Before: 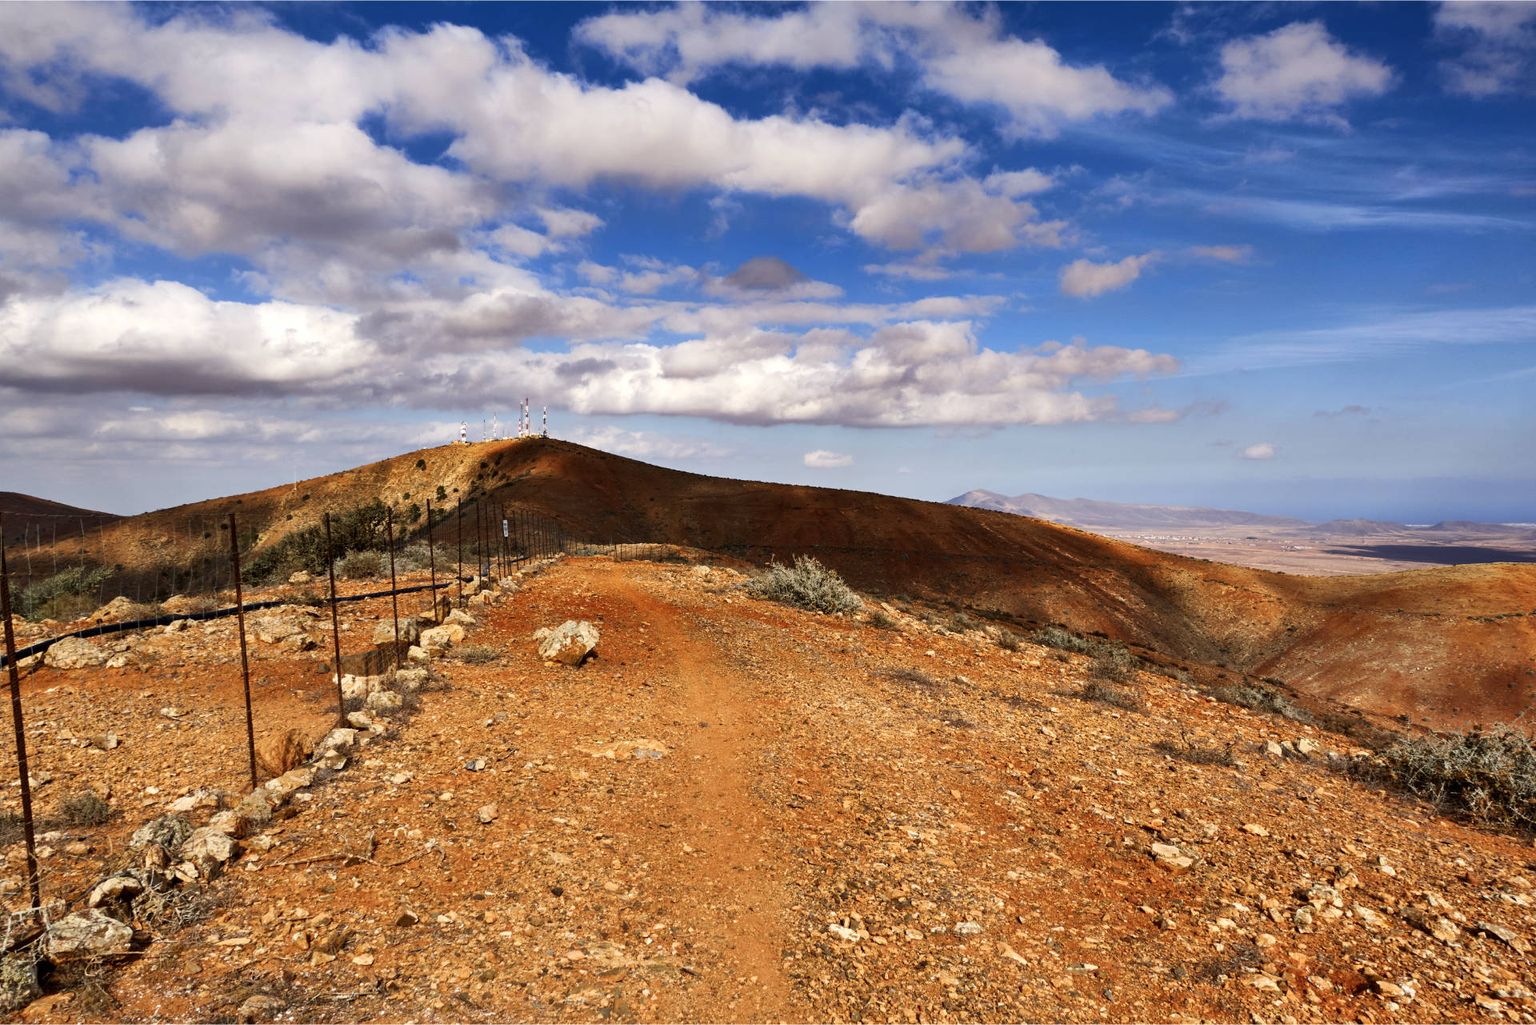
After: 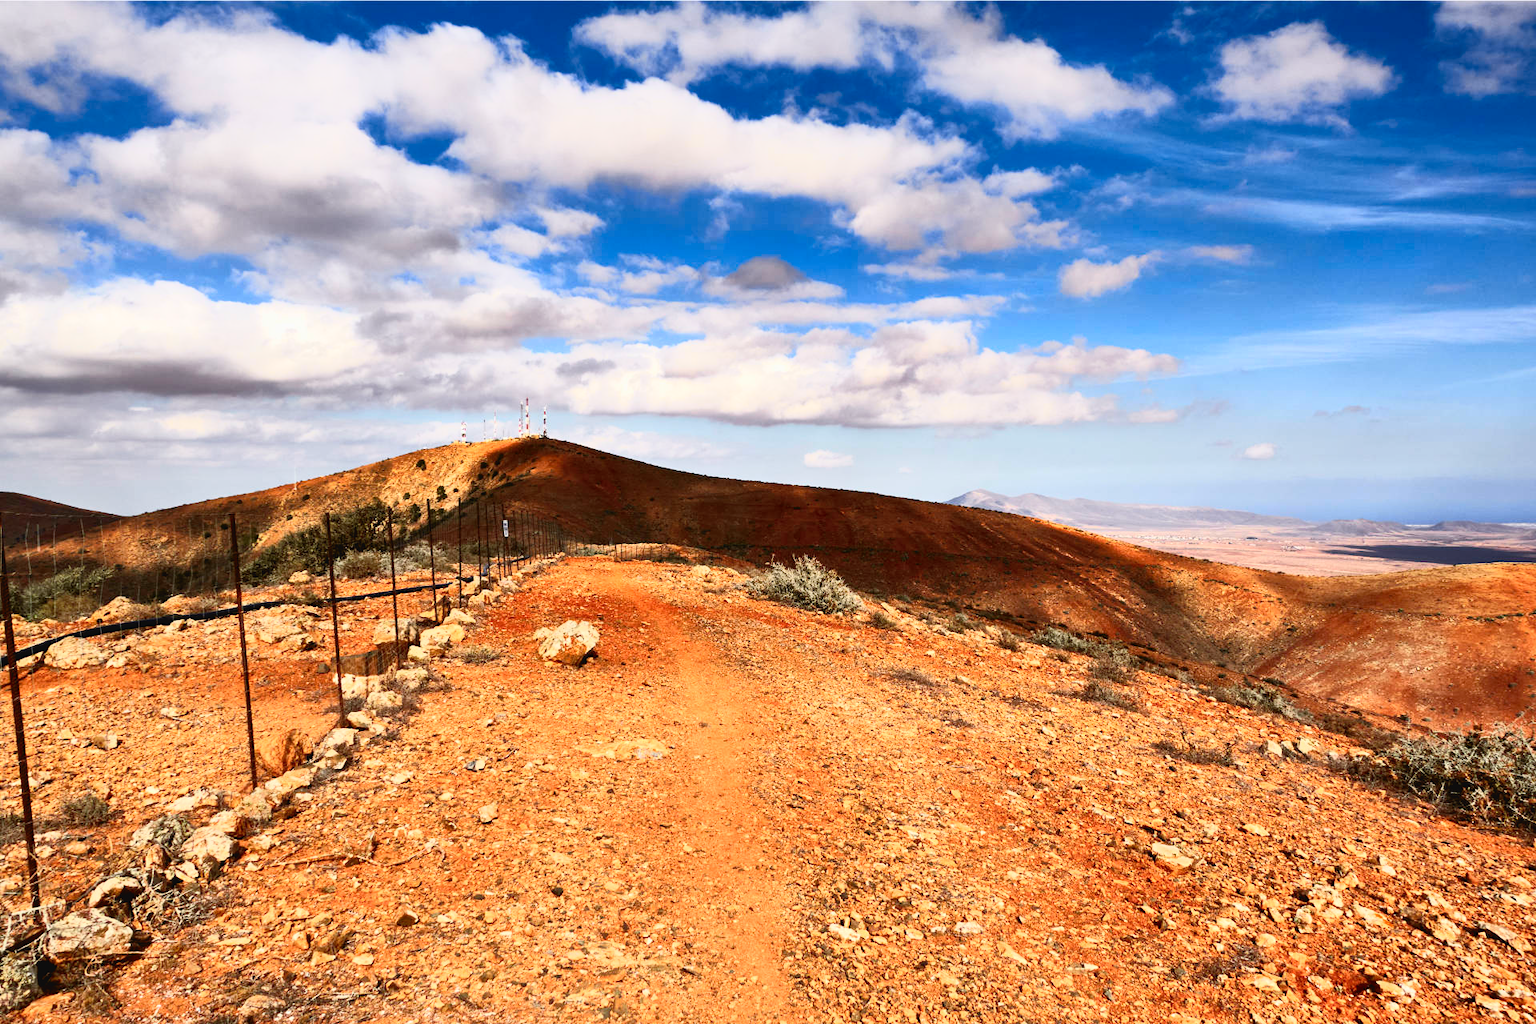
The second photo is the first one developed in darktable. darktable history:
local contrast: mode bilateral grid, contrast 15, coarseness 36, detail 105%, midtone range 0.2
tone curve: curves: ch0 [(0, 0.038) (0.193, 0.212) (0.461, 0.502) (0.629, 0.731) (0.838, 0.916) (1, 0.967)]; ch1 [(0, 0) (0.35, 0.356) (0.45, 0.453) (0.504, 0.503) (0.532, 0.524) (0.558, 0.559) (0.735, 0.762) (1, 1)]; ch2 [(0, 0) (0.281, 0.266) (0.456, 0.469) (0.5, 0.5) (0.533, 0.545) (0.606, 0.607) (0.646, 0.654) (1, 1)], color space Lab, independent channels, preserve colors none
exposure: black level correction 0.001, exposure 0.192 EV, compensate highlight preservation false
